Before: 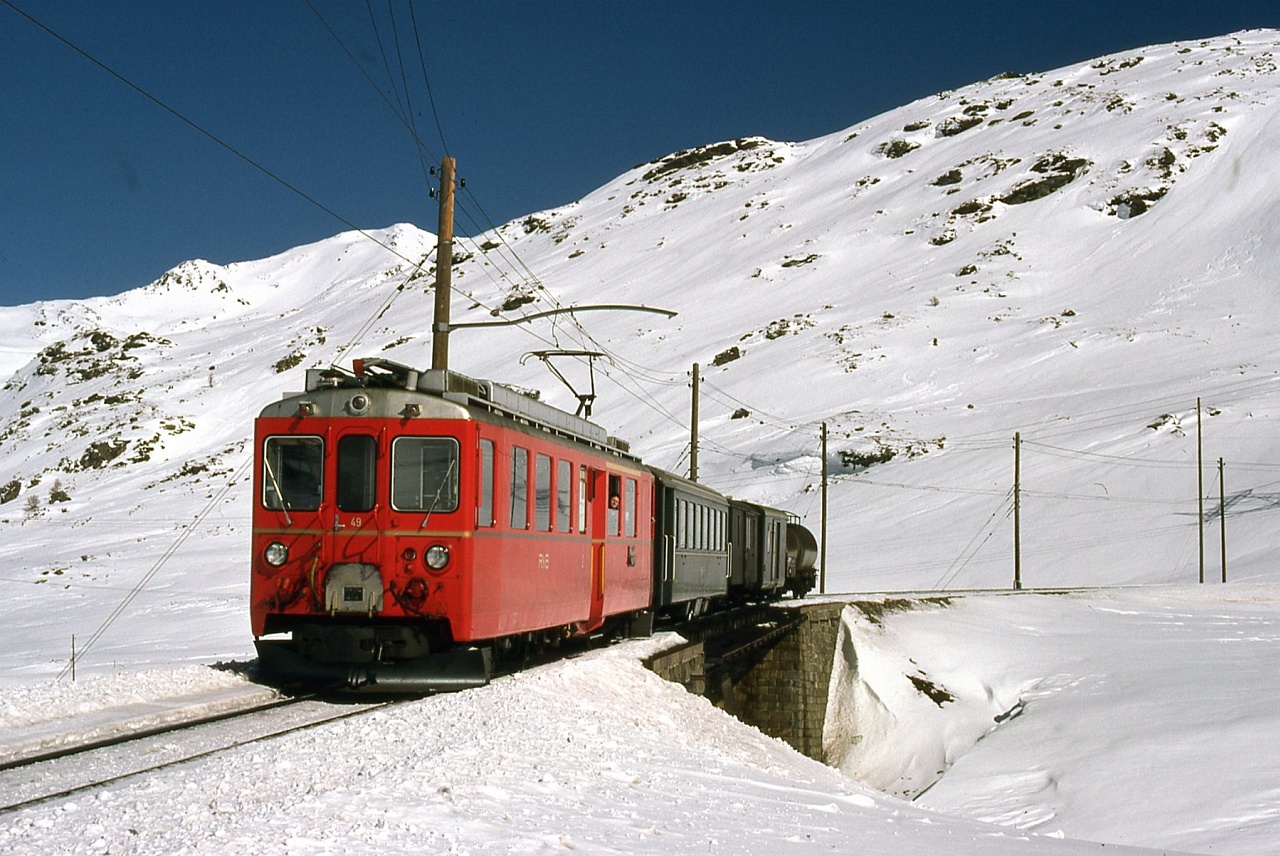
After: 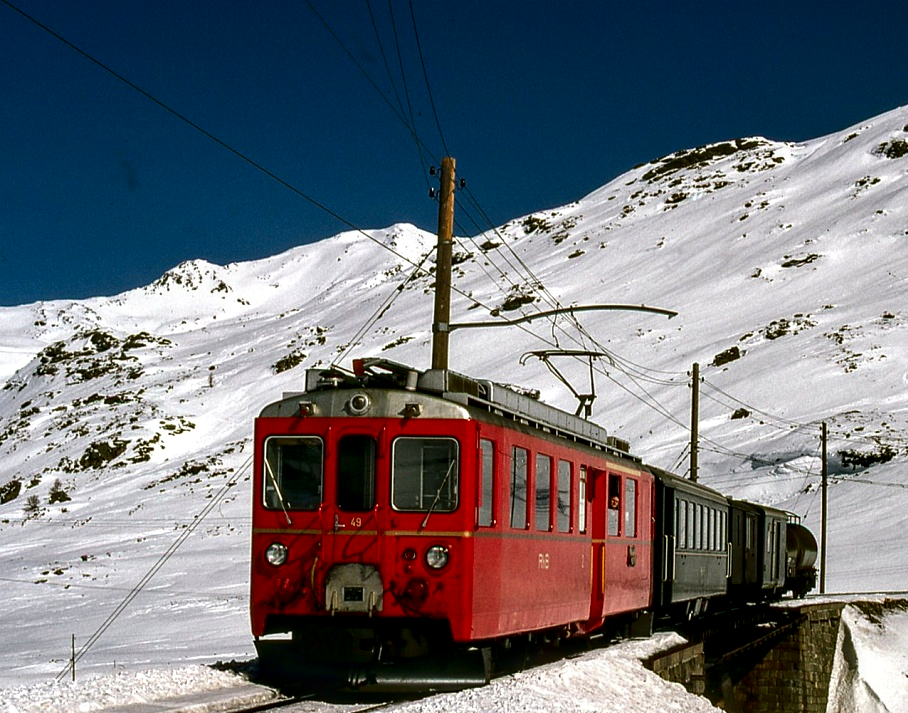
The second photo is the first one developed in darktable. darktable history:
crop: right 28.995%, bottom 16.656%
local contrast: detail 150%
contrast brightness saturation: contrast 0.101, brightness -0.262, saturation 0.144
